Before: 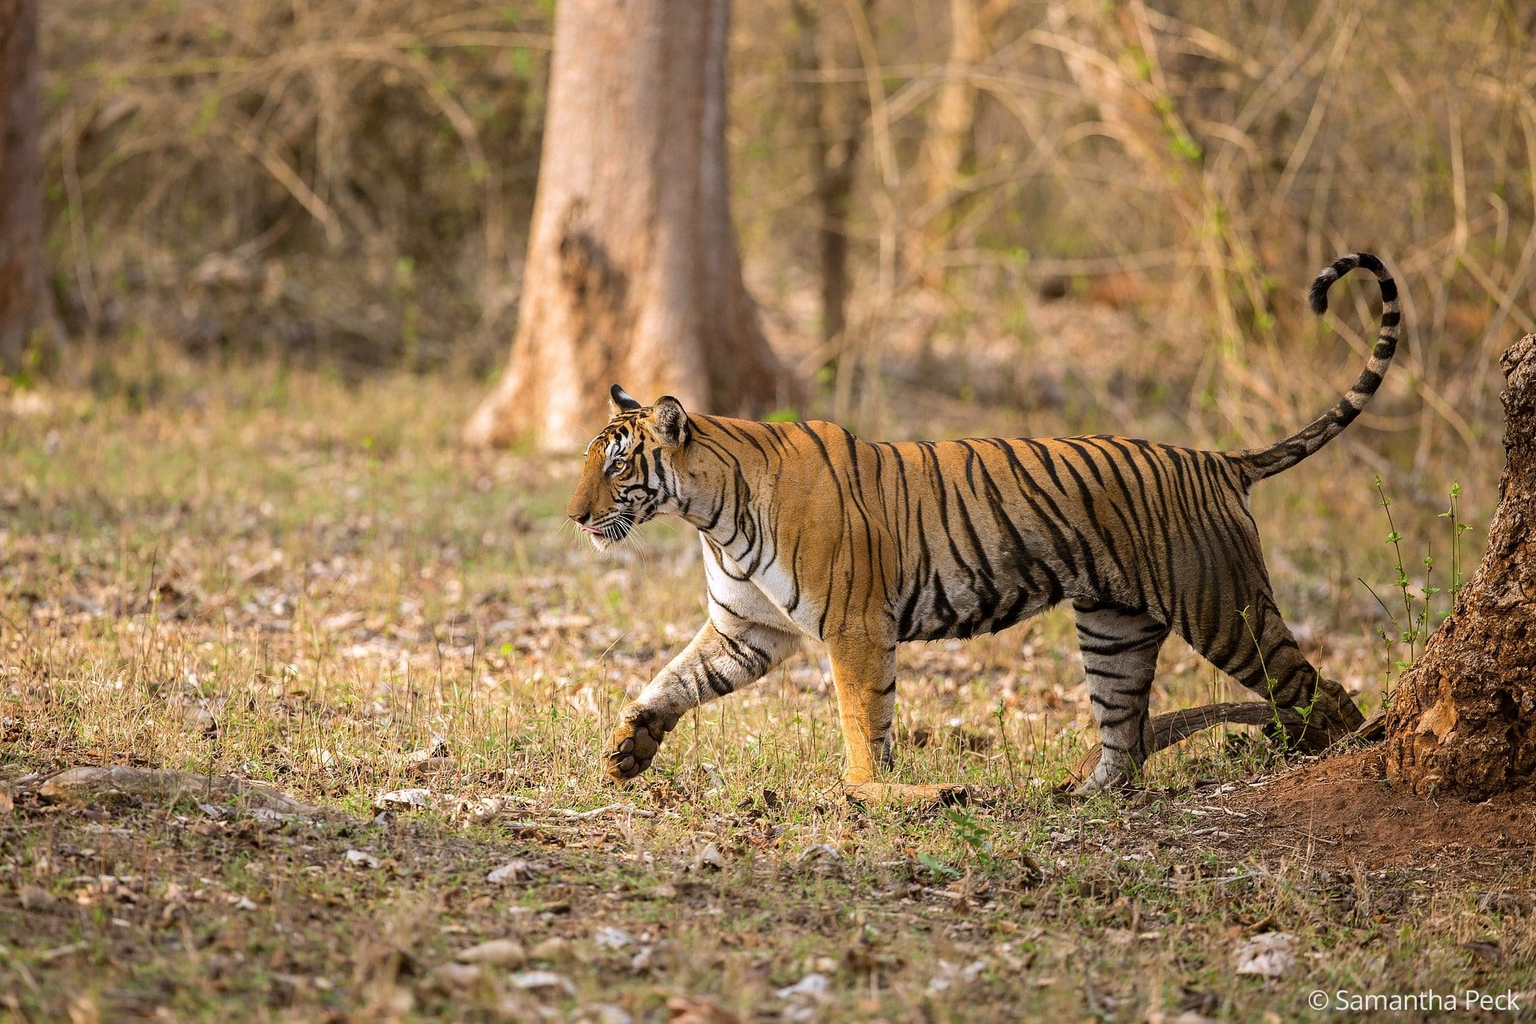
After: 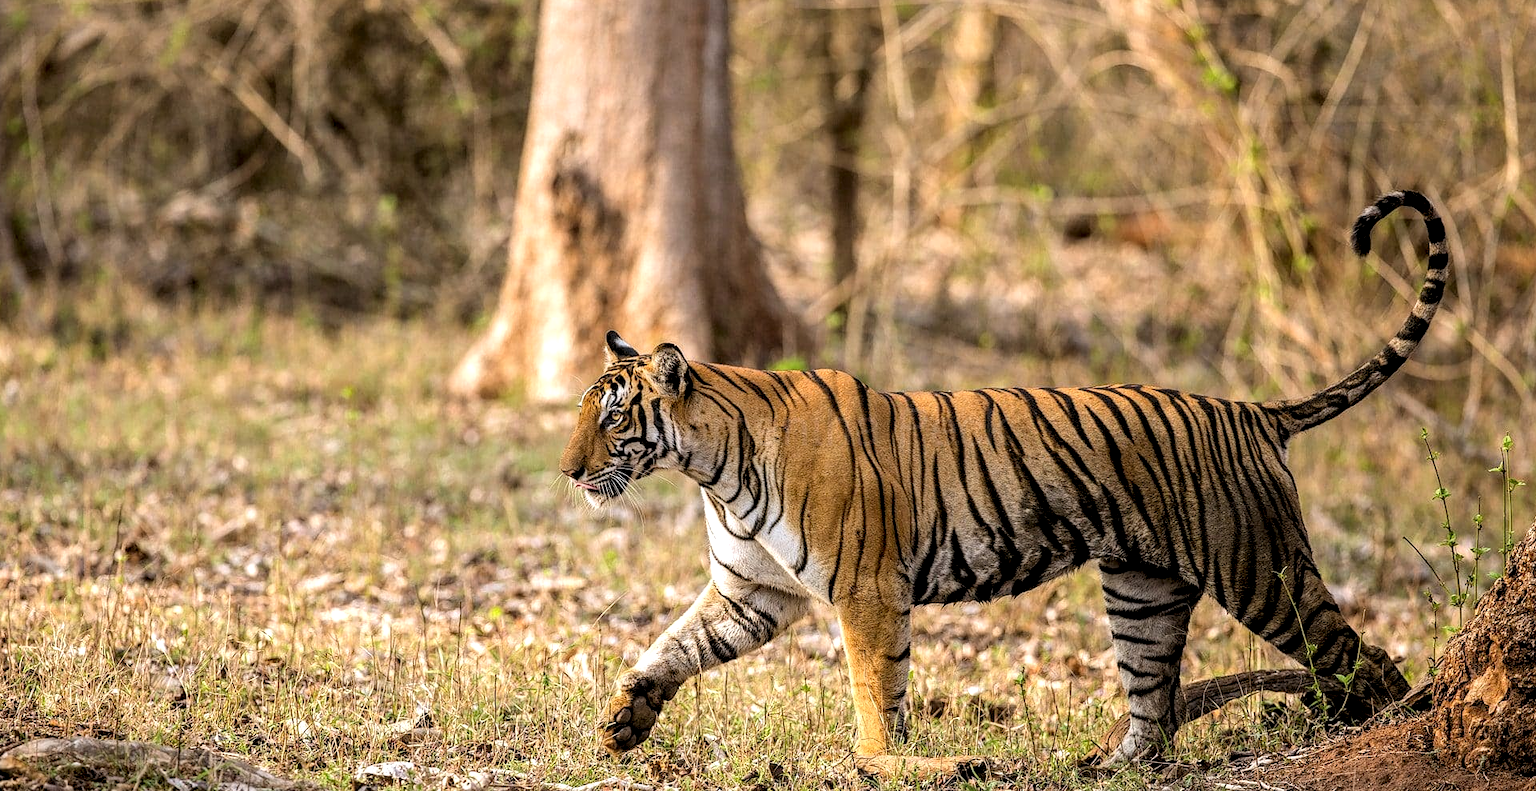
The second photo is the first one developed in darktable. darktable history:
local contrast: detail 150%
crop: left 2.737%, top 7.287%, right 3.421%, bottom 20.179%
levels: levels [0.073, 0.497, 0.972]
